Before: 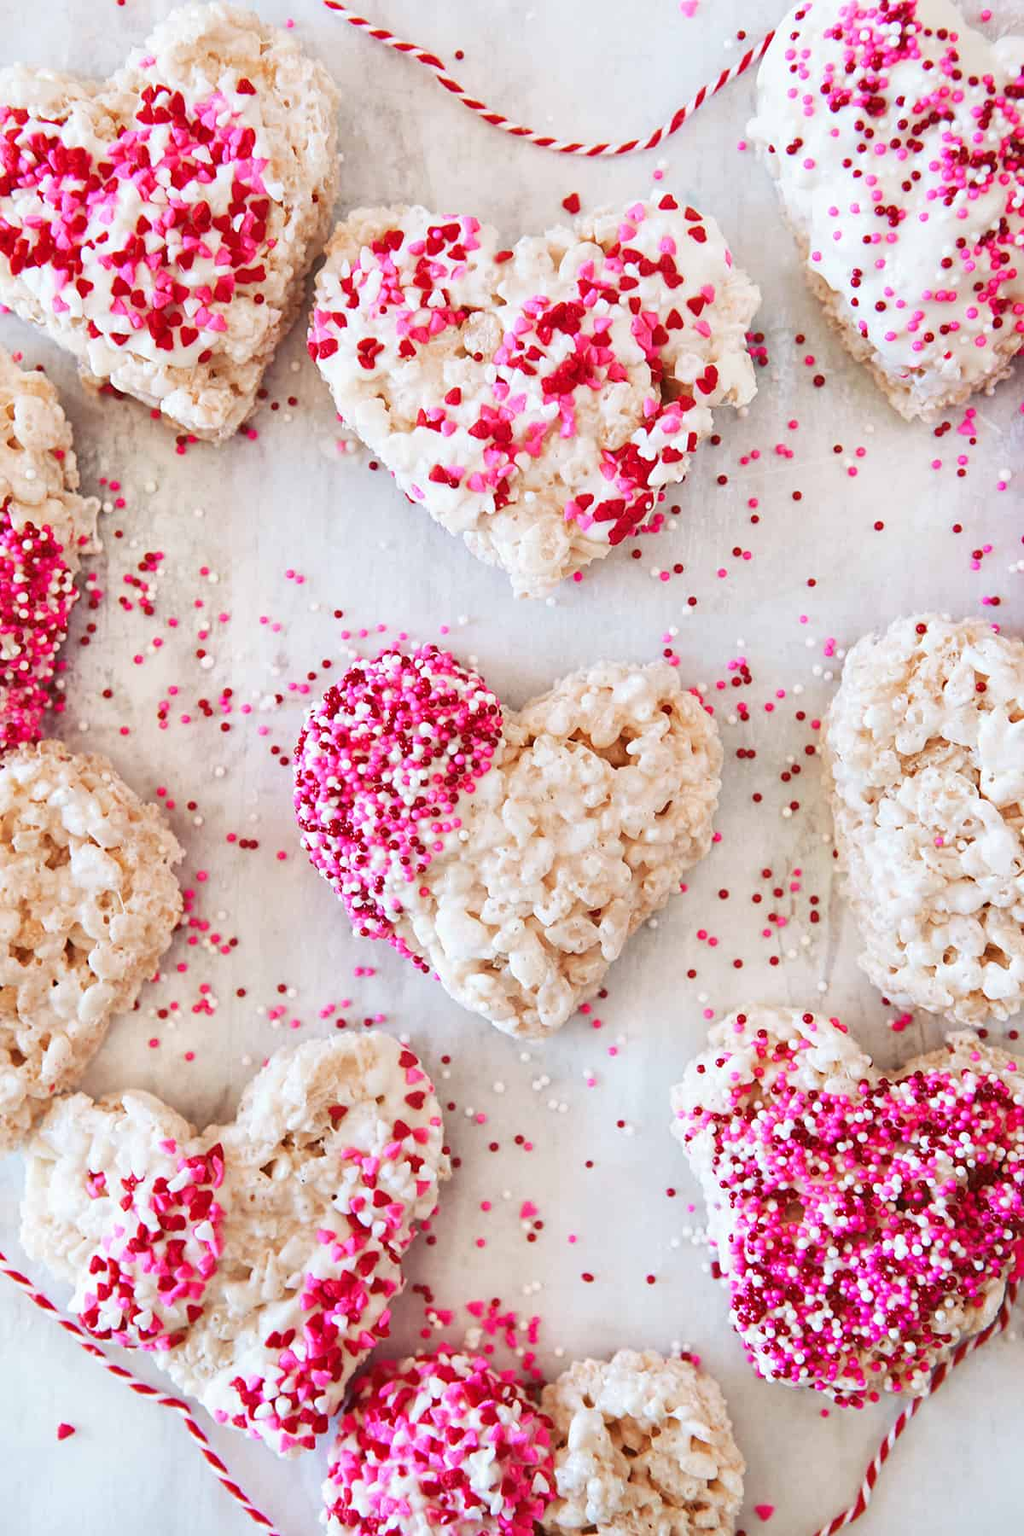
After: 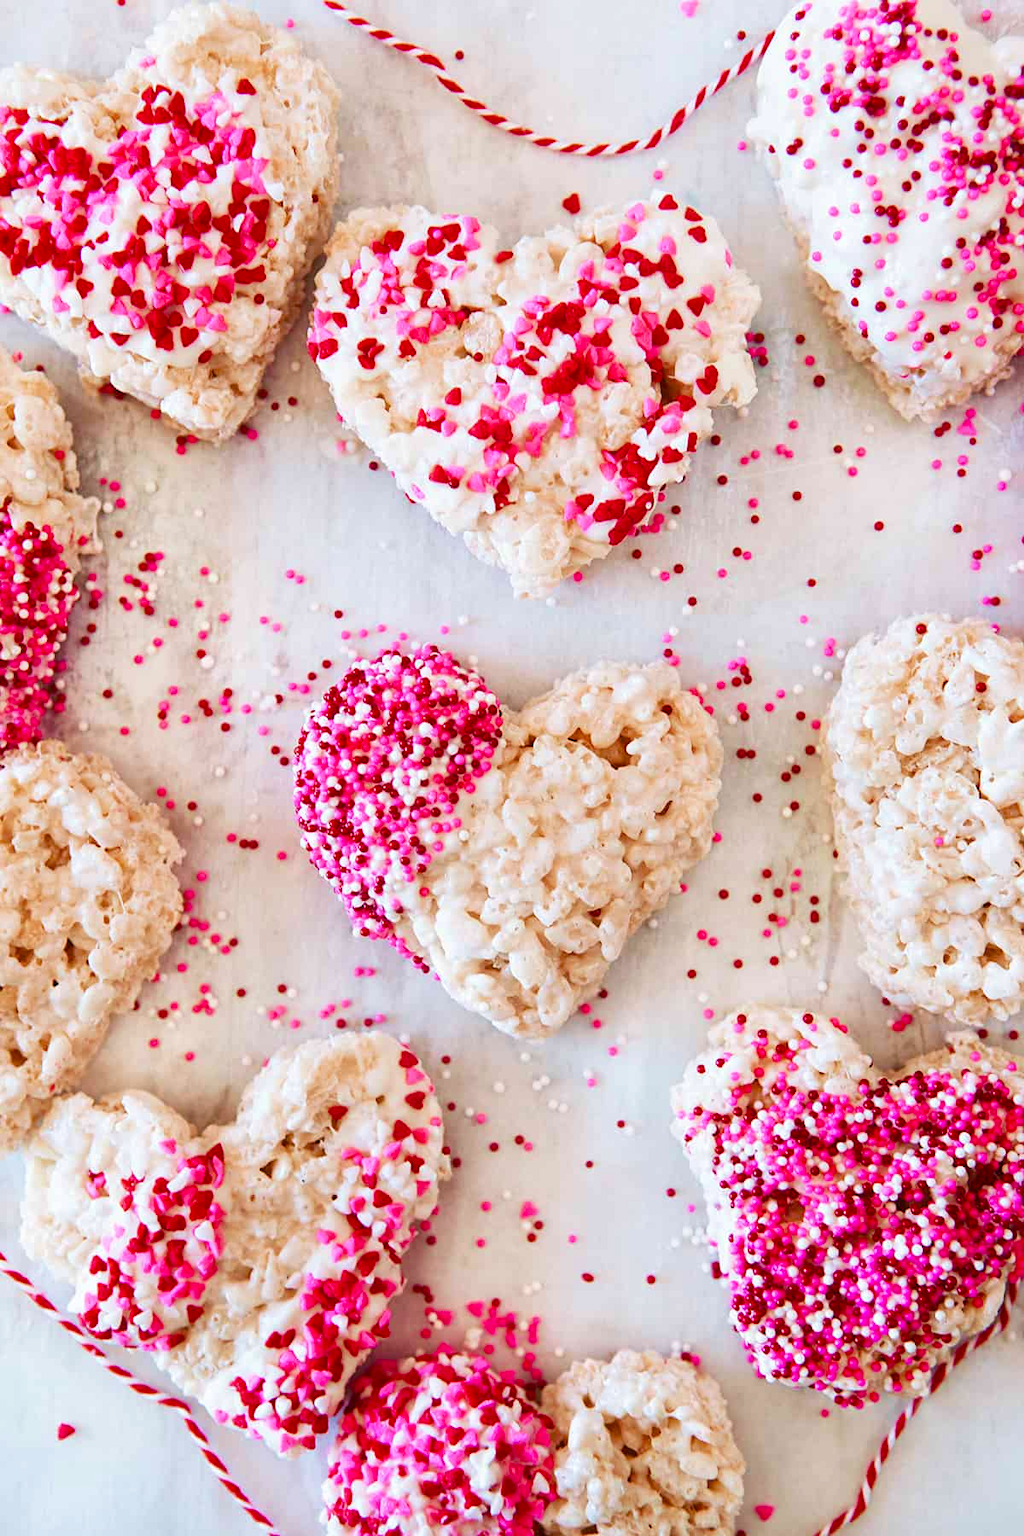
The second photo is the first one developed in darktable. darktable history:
color balance rgb: perceptual saturation grading › global saturation 20%, perceptual saturation grading › highlights -25%, perceptual saturation grading › shadows 25%
velvia: strength 30%
